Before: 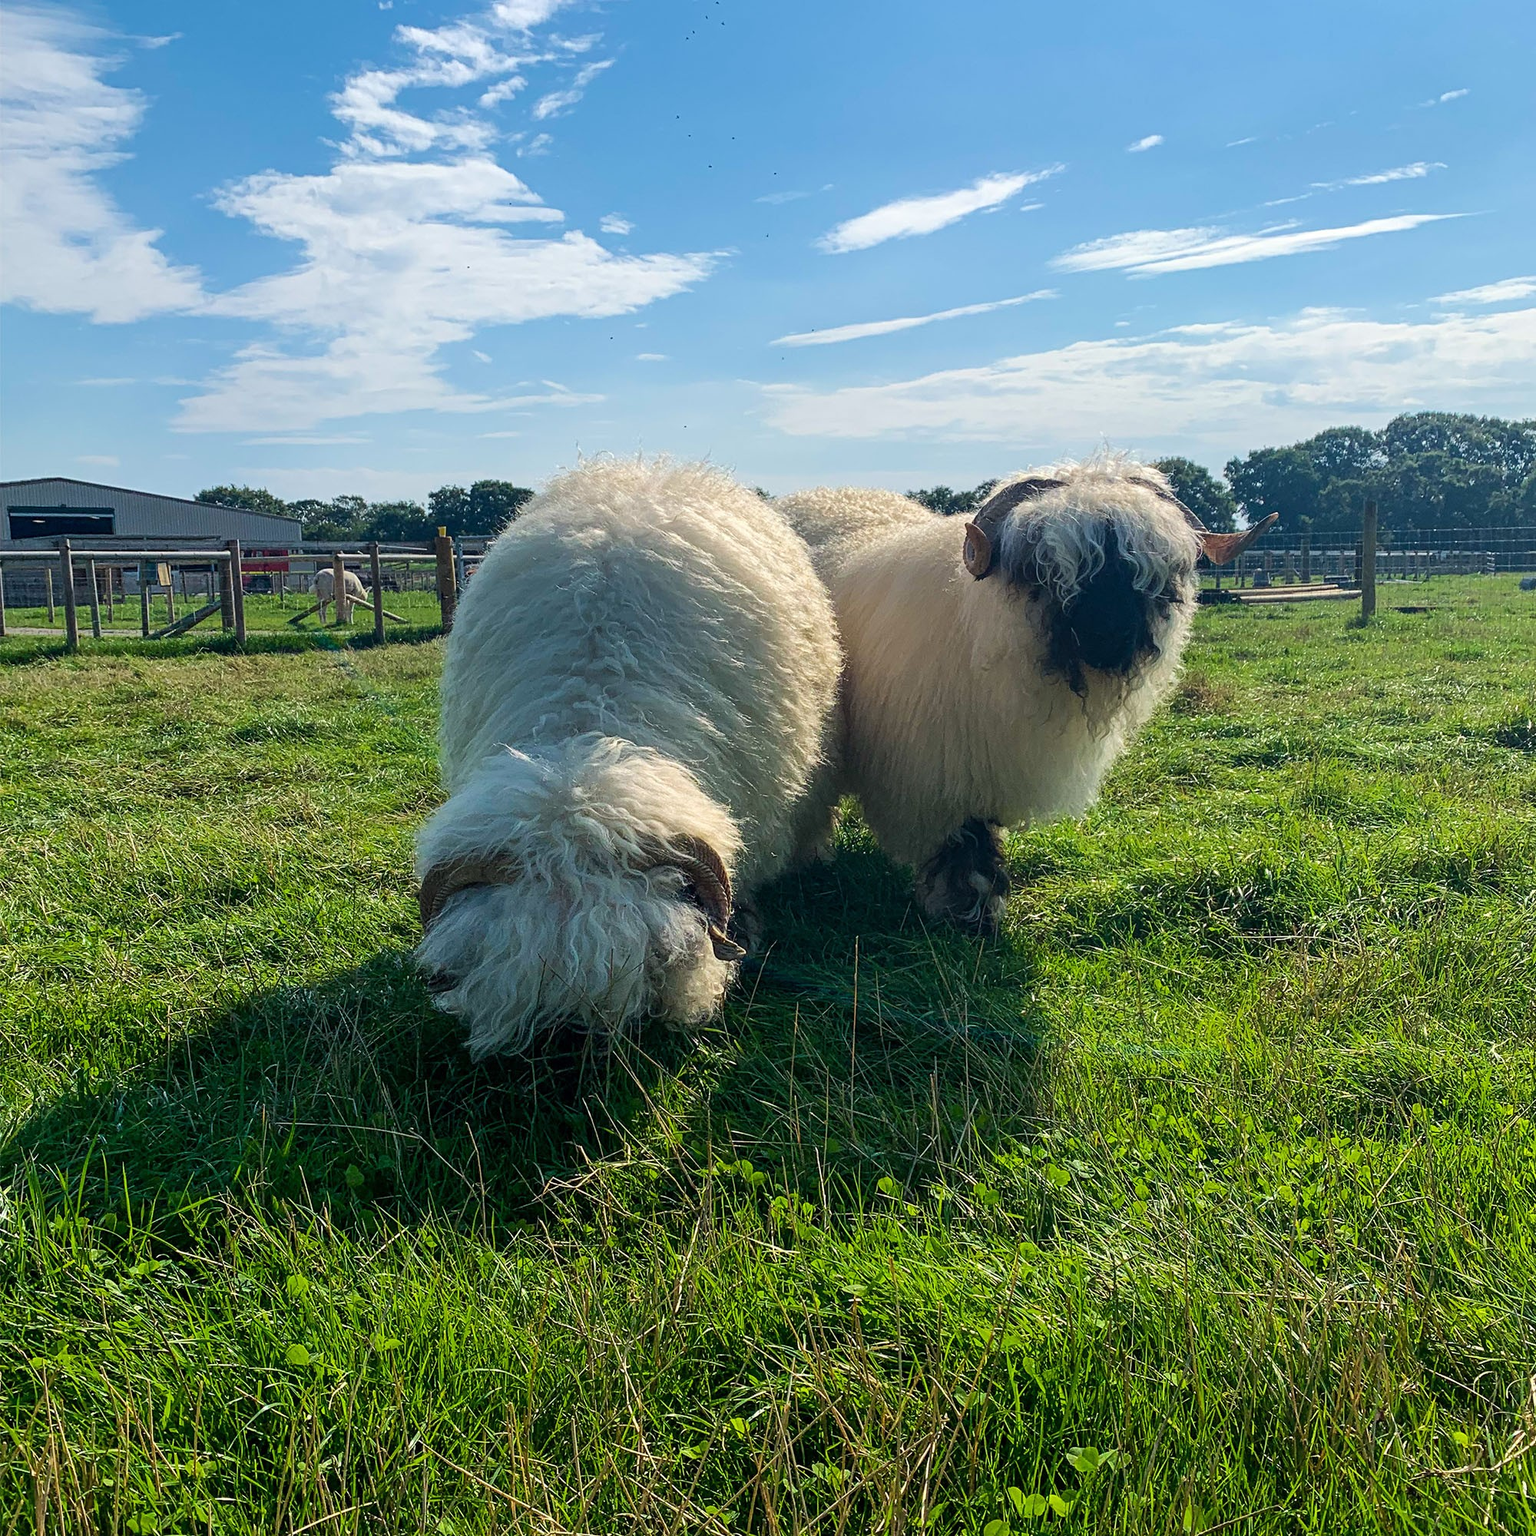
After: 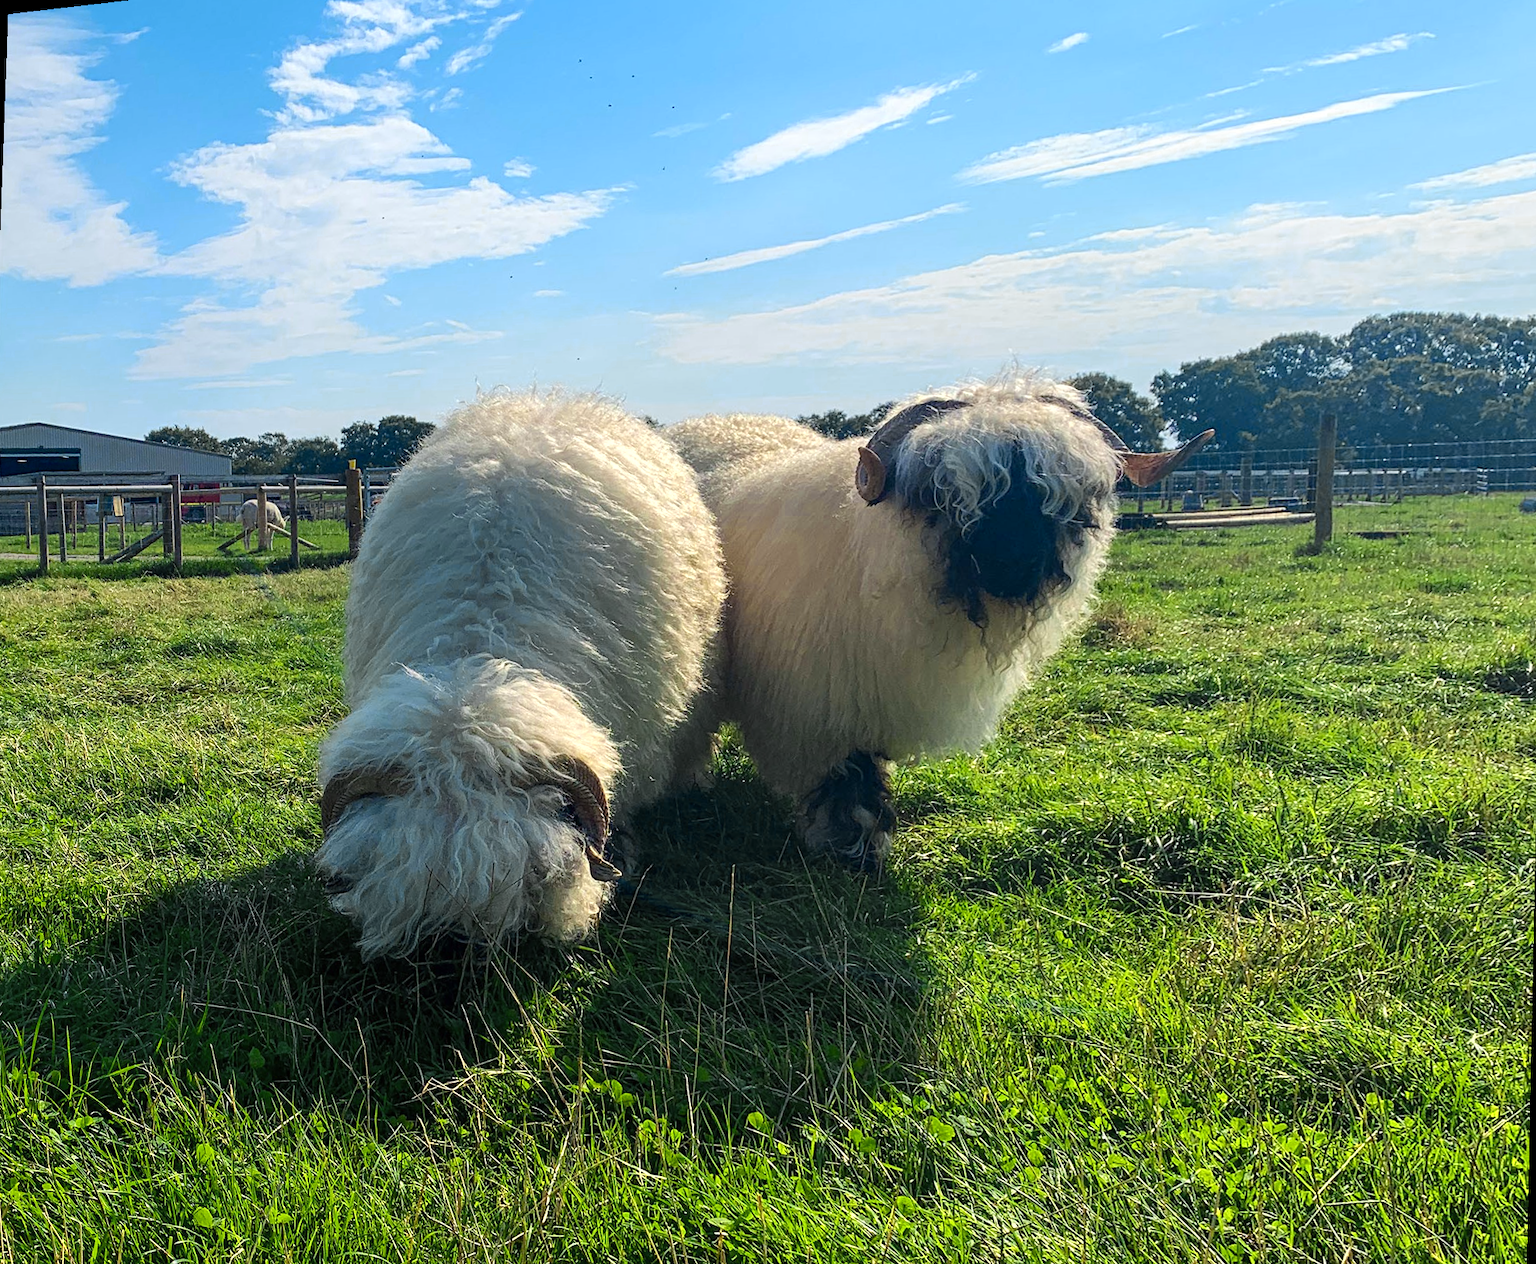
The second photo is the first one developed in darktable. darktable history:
rotate and perspective: rotation 1.69°, lens shift (vertical) -0.023, lens shift (horizontal) -0.291, crop left 0.025, crop right 0.988, crop top 0.092, crop bottom 0.842
crop and rotate: top 0%, bottom 5.097%
color zones: curves: ch0 [(0, 0.485) (0.178, 0.476) (0.261, 0.623) (0.411, 0.403) (0.708, 0.603) (0.934, 0.412)]; ch1 [(0.003, 0.485) (0.149, 0.496) (0.229, 0.584) (0.326, 0.551) (0.484, 0.262) (0.757, 0.643)]
